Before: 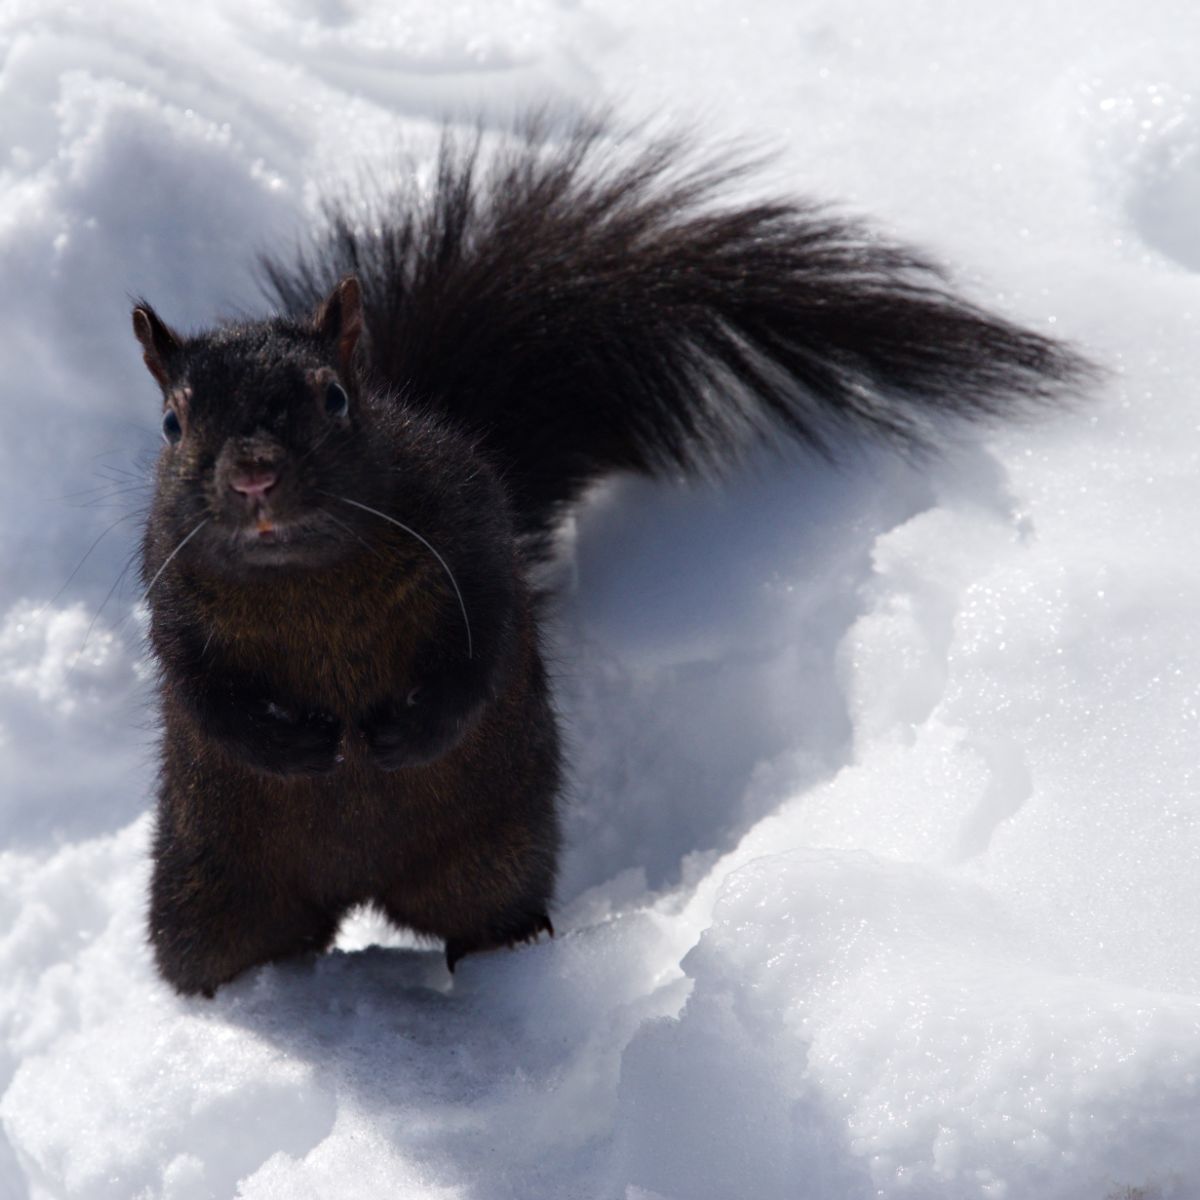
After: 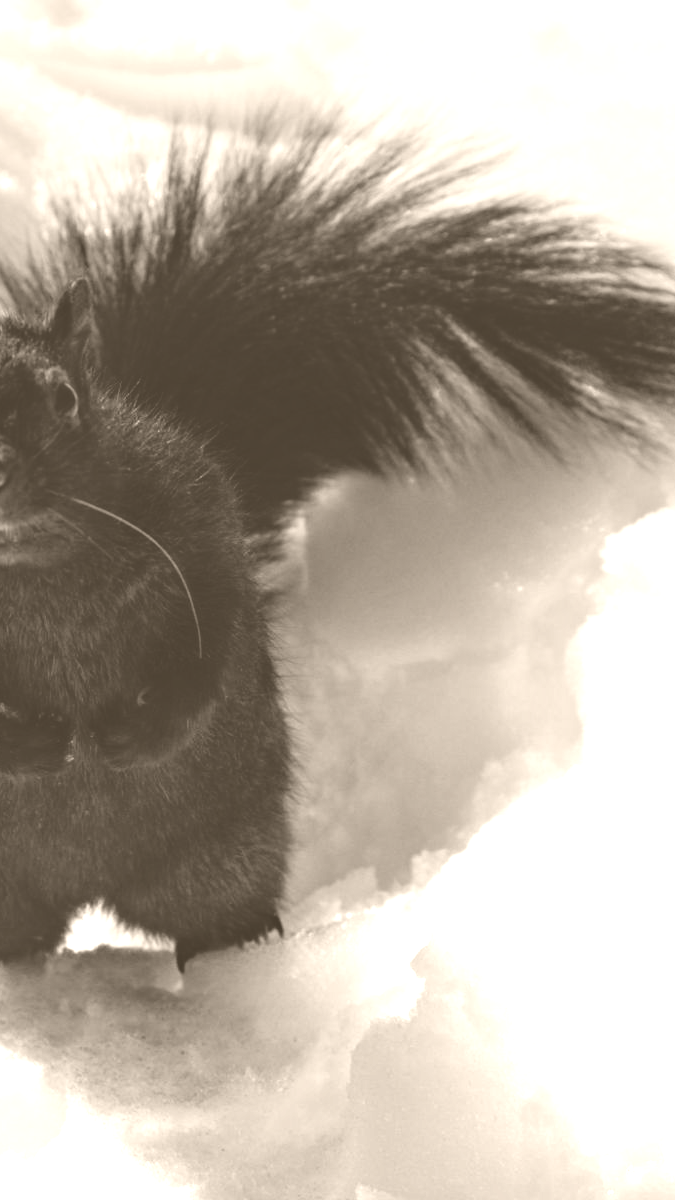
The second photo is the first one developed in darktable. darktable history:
colorize: hue 34.49°, saturation 35.33%, source mix 100%, version 1
local contrast: detail 130%
graduated density: on, module defaults
crop and rotate: left 22.516%, right 21.234%
